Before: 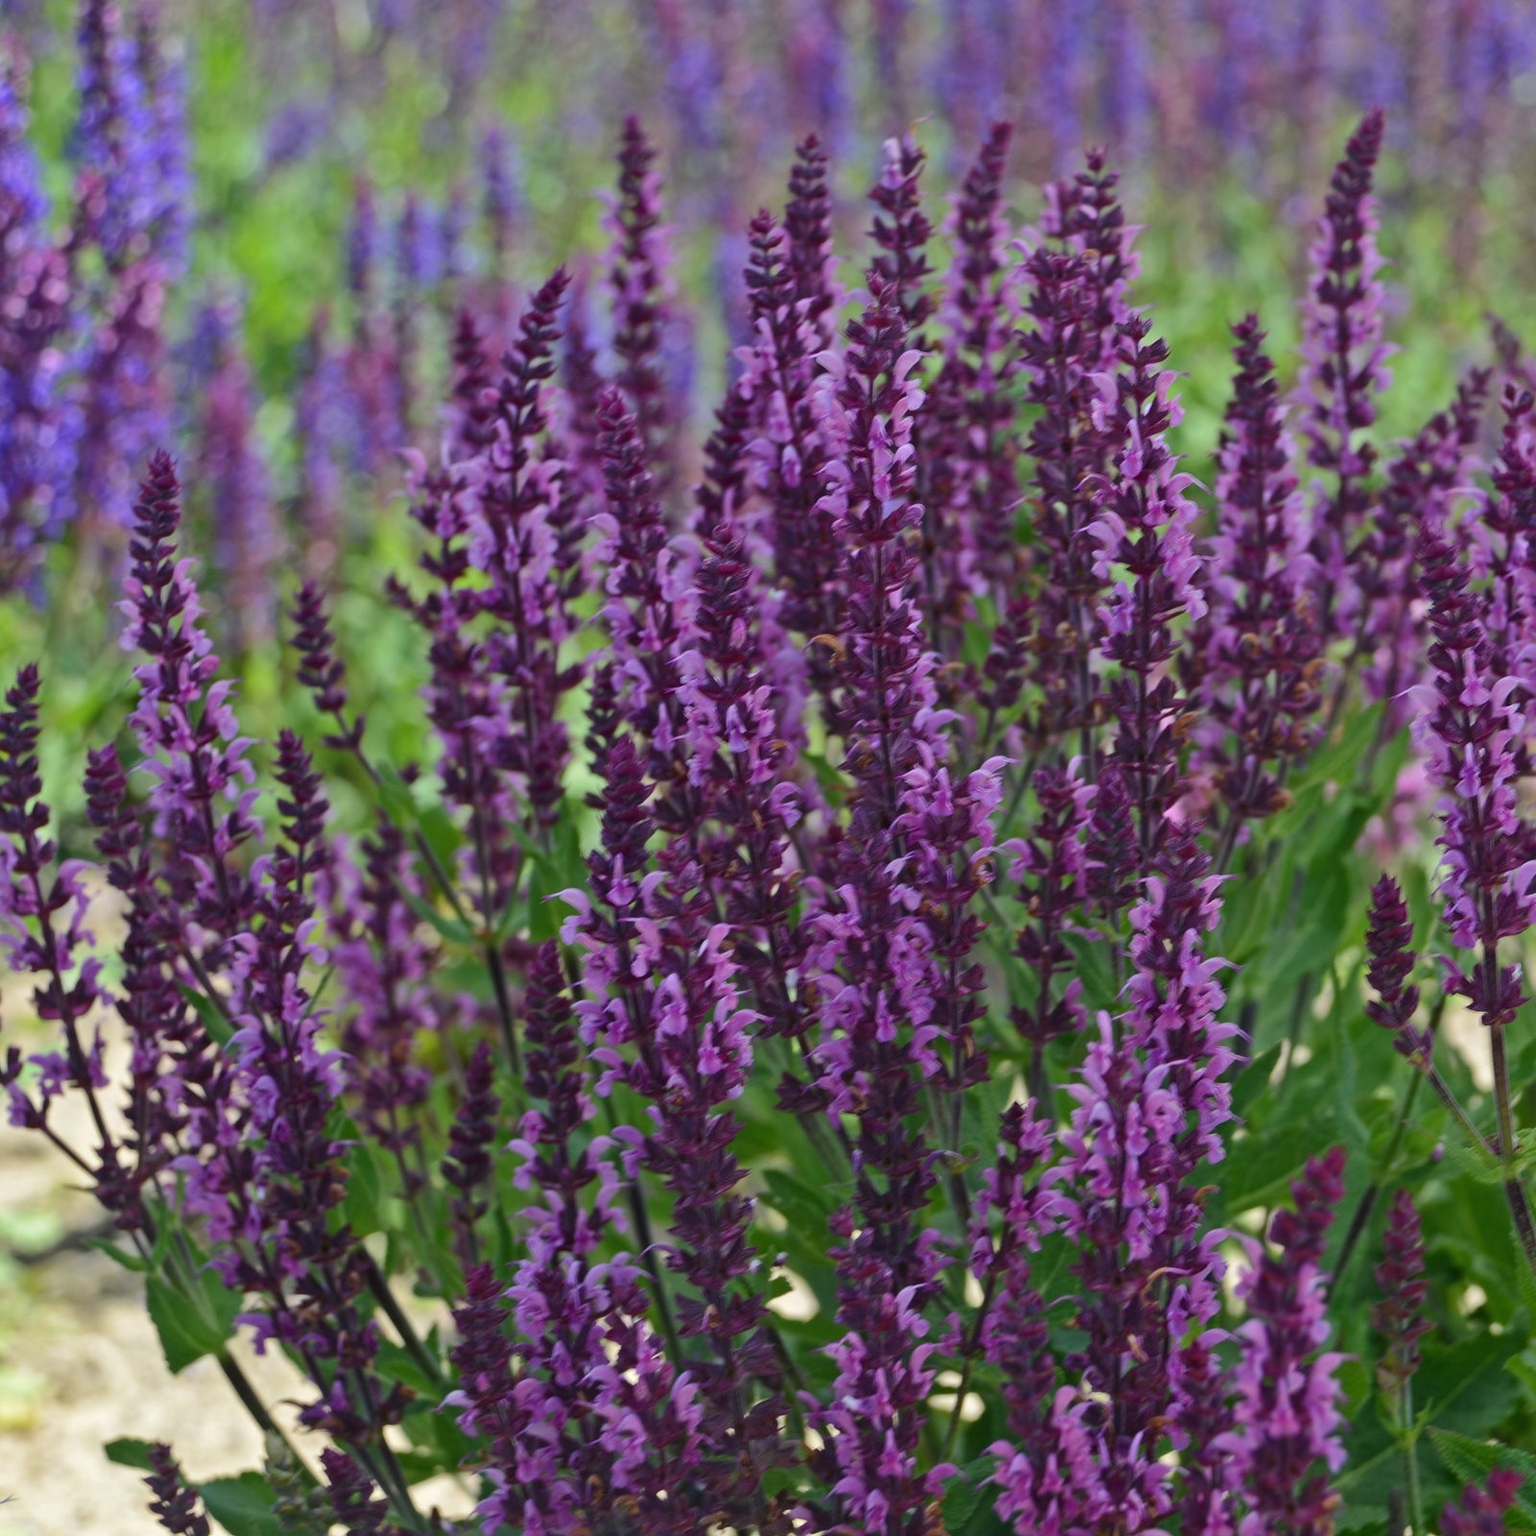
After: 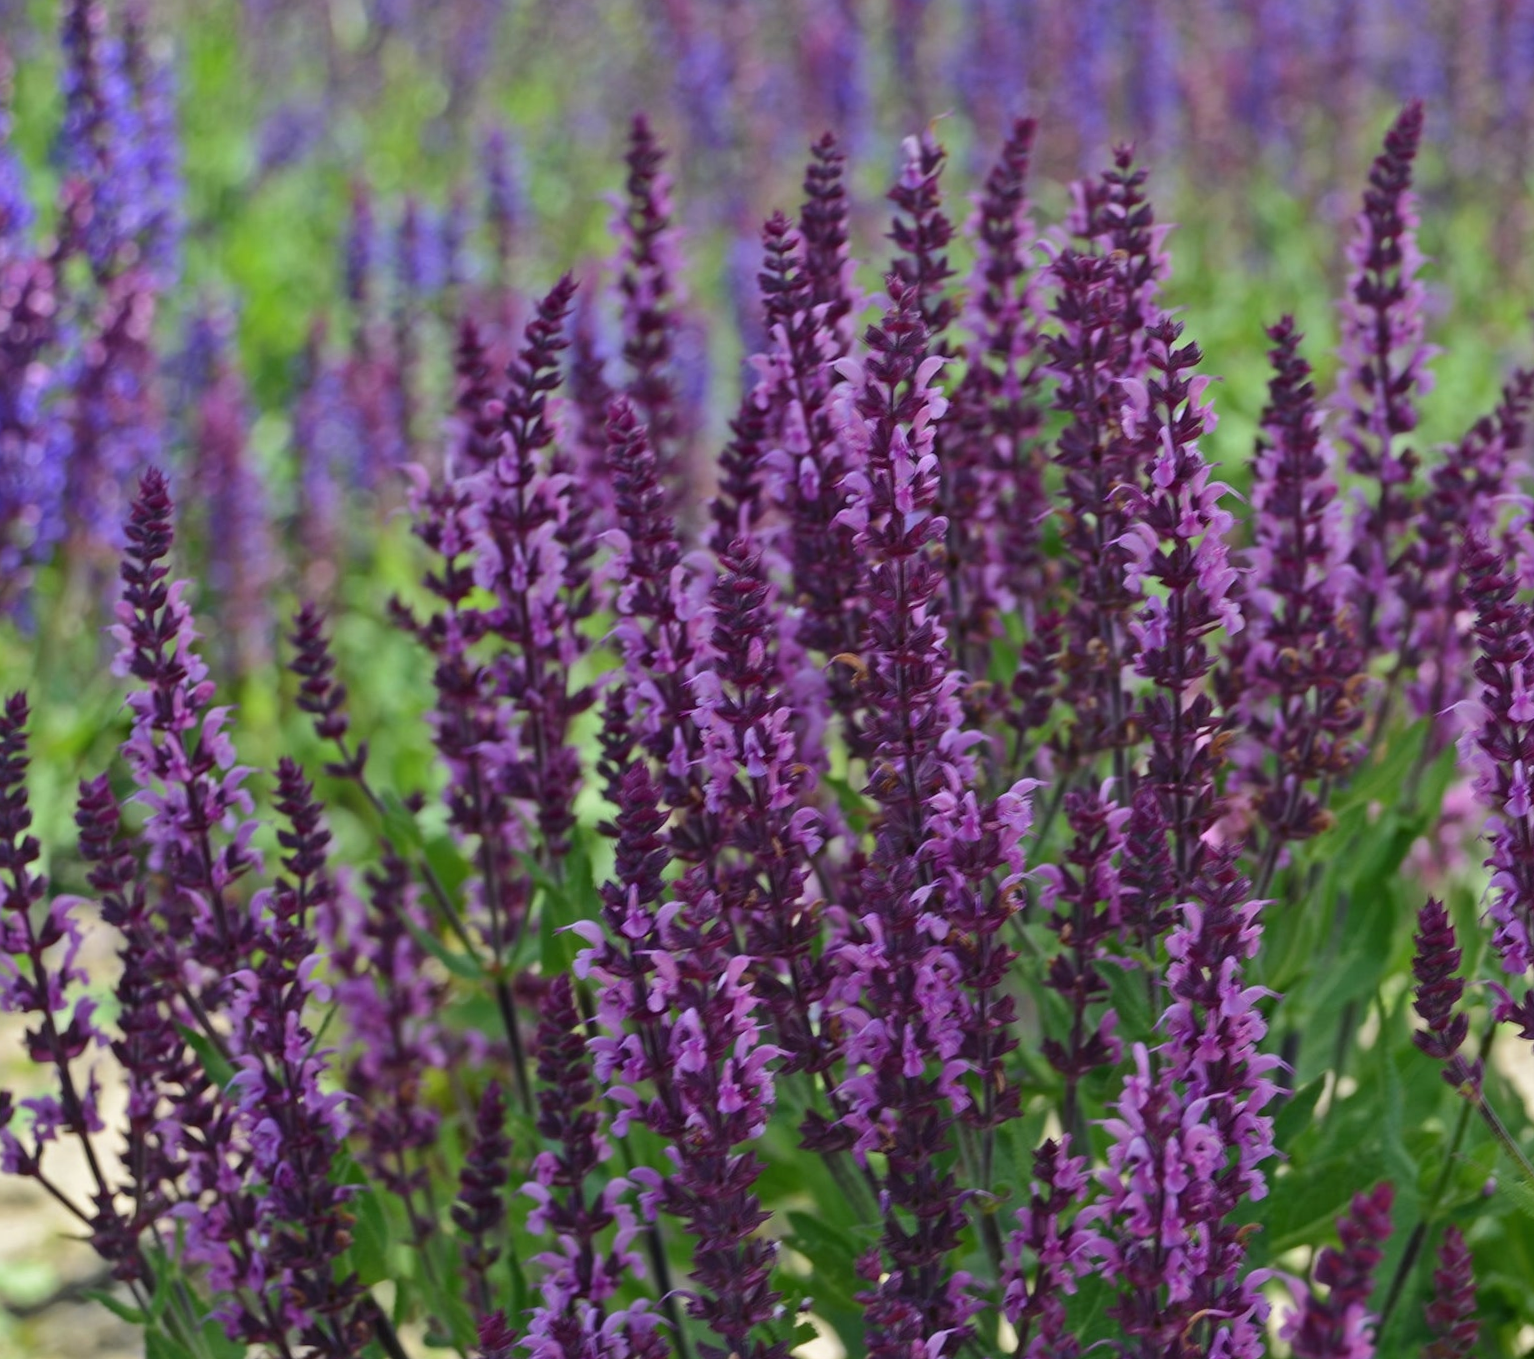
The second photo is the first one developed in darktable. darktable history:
crop and rotate: angle 0.529°, left 0.346%, right 2.848%, bottom 14.274%
